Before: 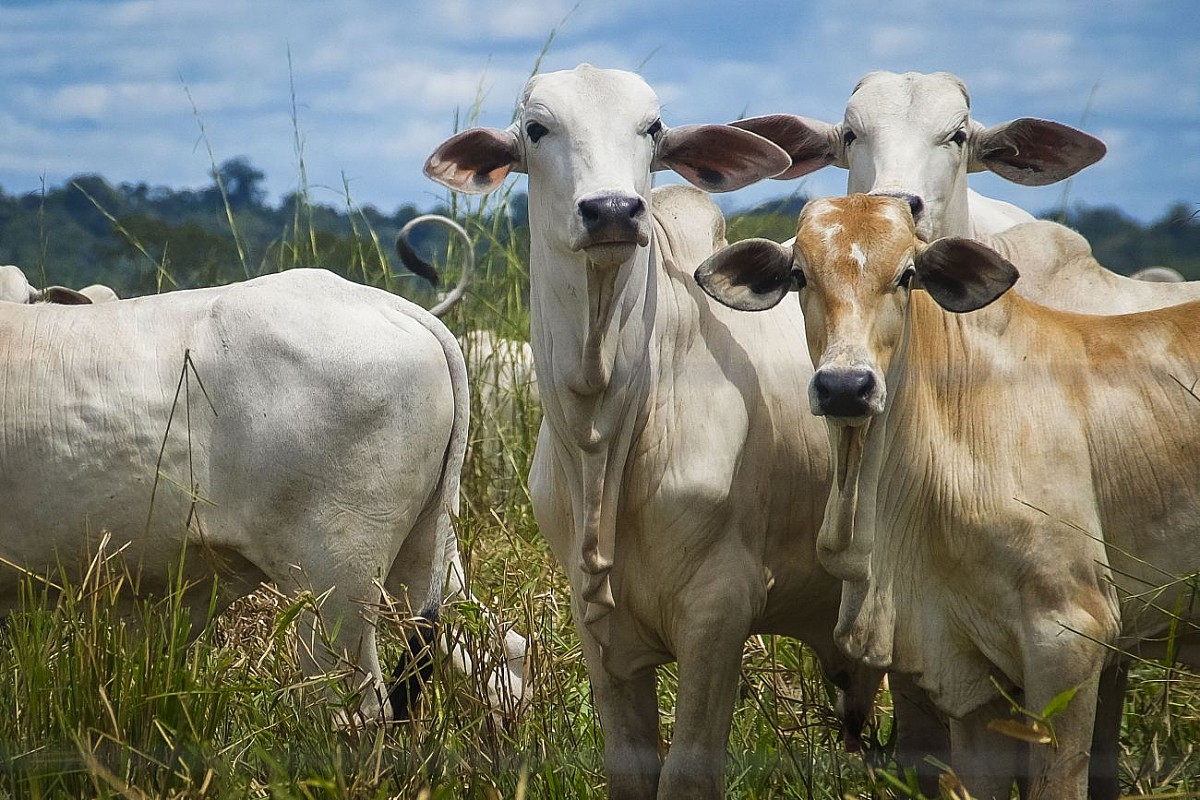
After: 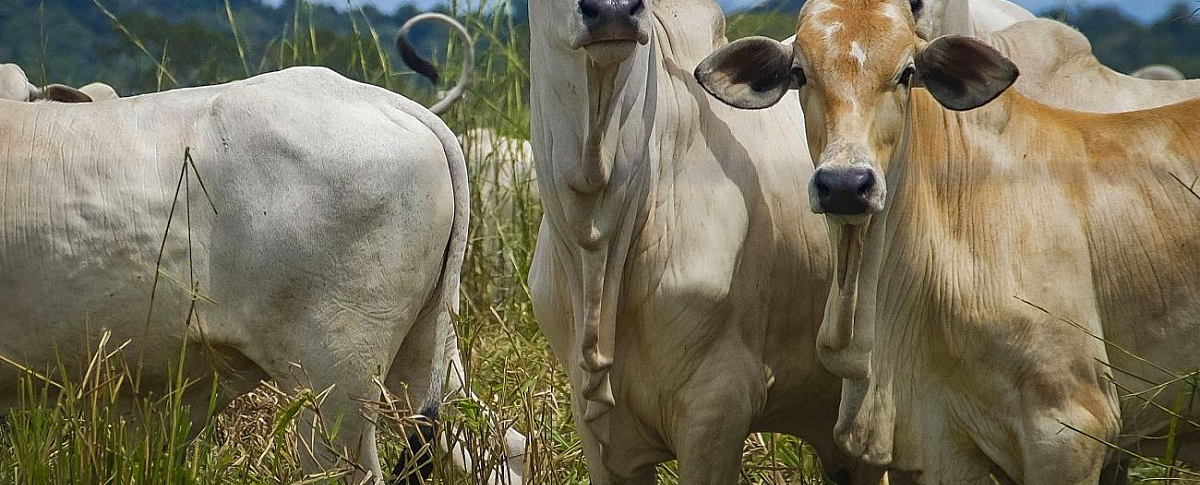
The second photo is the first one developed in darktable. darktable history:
shadows and highlights: shadows 30
crop and rotate: top 25.357%, bottom 13.942%
haze removal: compatibility mode true, adaptive false
